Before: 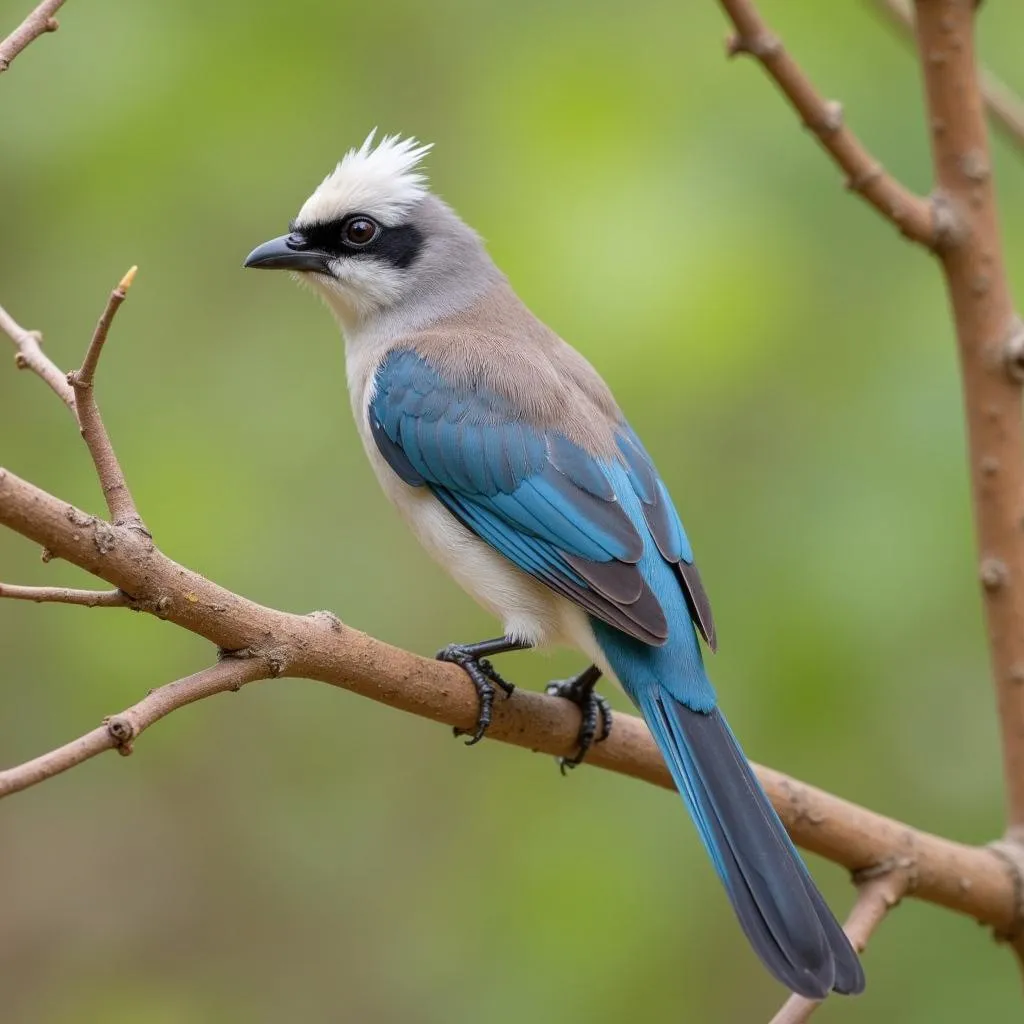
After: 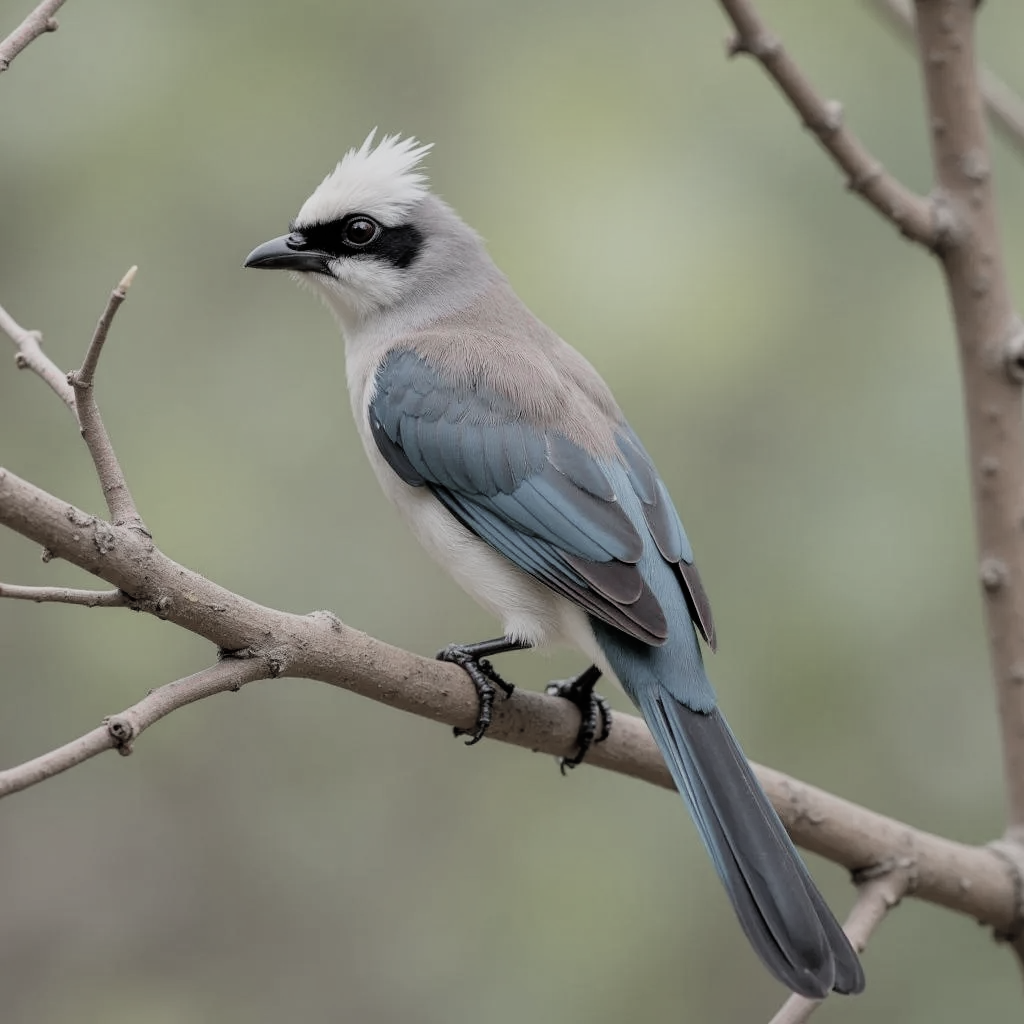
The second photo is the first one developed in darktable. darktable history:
color zones: curves: ch1 [(0, 0.34) (0.143, 0.164) (0.286, 0.152) (0.429, 0.176) (0.571, 0.173) (0.714, 0.188) (0.857, 0.199) (1, 0.34)]
filmic rgb: black relative exposure -7.92 EV, white relative exposure 4.13 EV, threshold 3 EV, hardness 4.02, latitude 51.22%, contrast 1.013, shadows ↔ highlights balance 5.35%, color science v5 (2021), contrast in shadows safe, contrast in highlights safe, enable highlight reconstruction true
exposure: black level correction 0, compensate exposure bias true, compensate highlight preservation false
